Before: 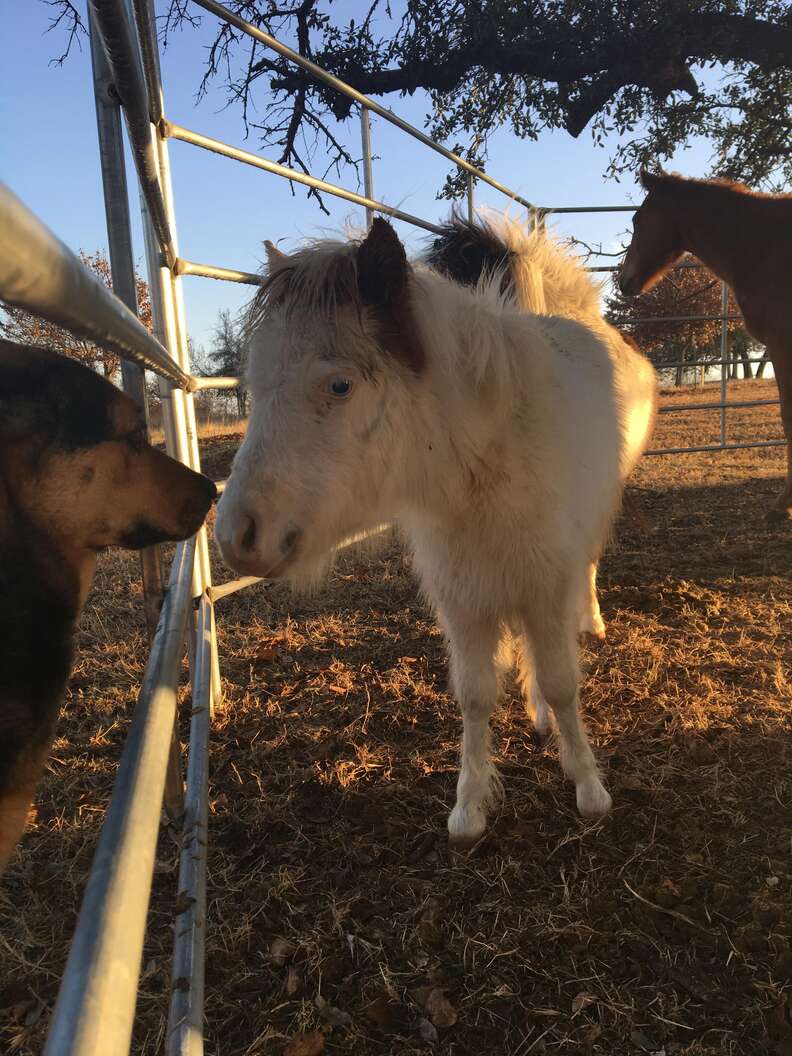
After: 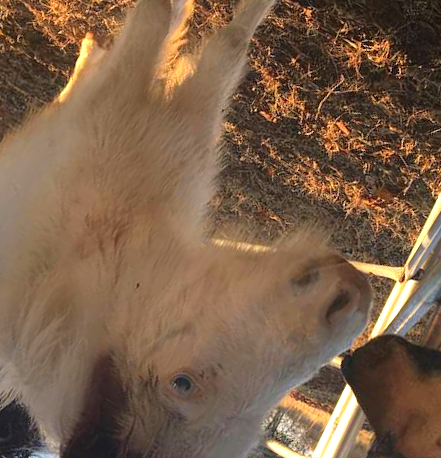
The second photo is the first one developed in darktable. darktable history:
exposure: black level correction 0, exposure 0.499 EV, compensate exposure bias true, compensate highlight preservation false
crop and rotate: angle 148.53°, left 9.154%, top 15.616%, right 4.44%, bottom 17.145%
contrast equalizer: y [[0.439, 0.44, 0.442, 0.457, 0.493, 0.498], [0.5 ×6], [0.5 ×6], [0 ×6], [0 ×6]]
tone equalizer: -8 EV -0.392 EV, -7 EV -0.385 EV, -6 EV -0.339 EV, -5 EV -0.245 EV, -3 EV 0.2 EV, -2 EV 0.339 EV, -1 EV 0.377 EV, +0 EV 0.428 EV, smoothing 1
